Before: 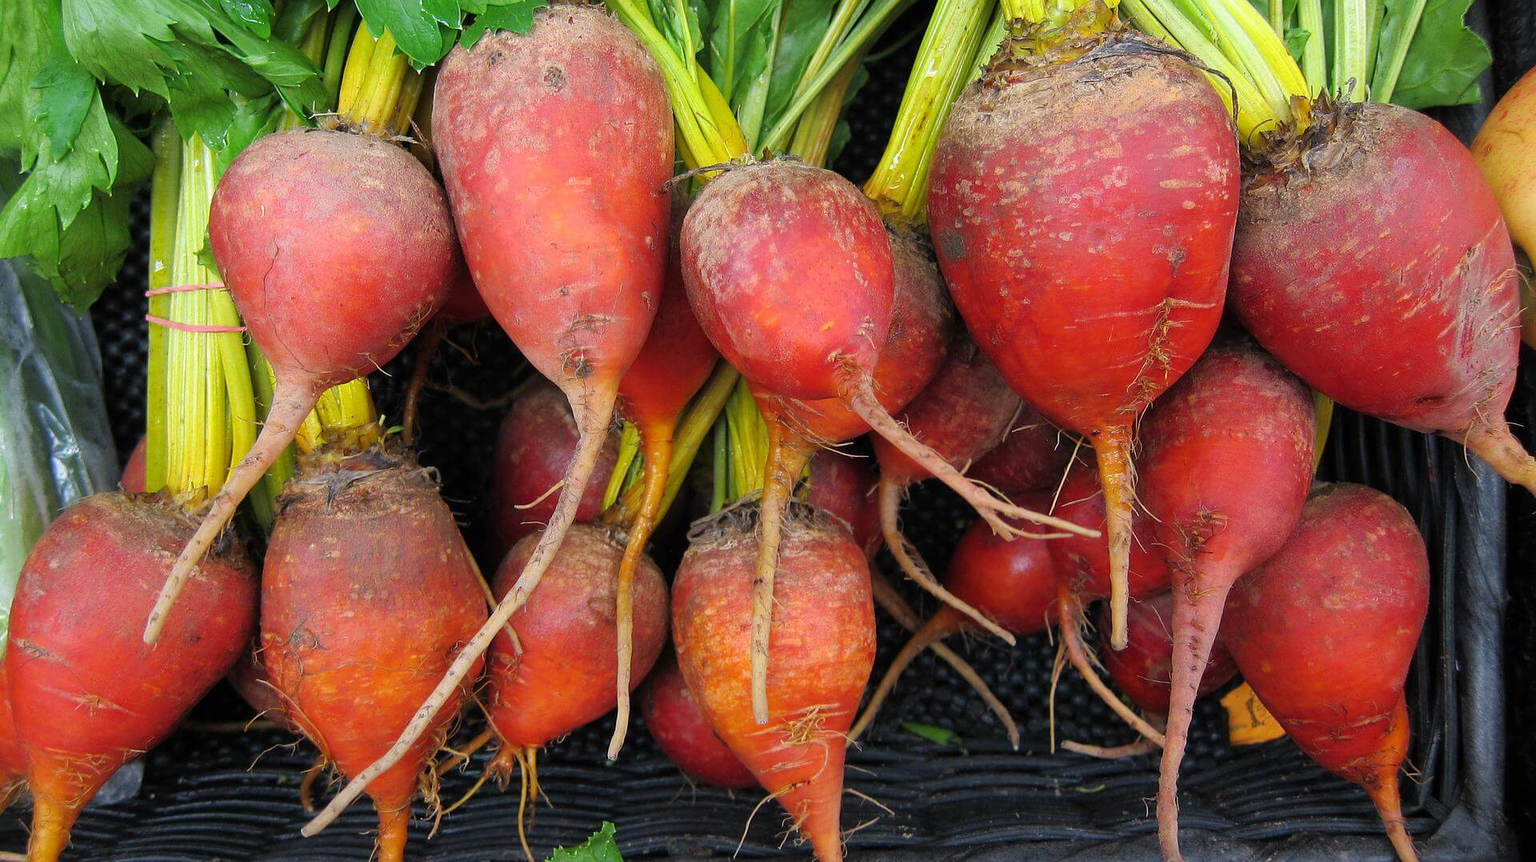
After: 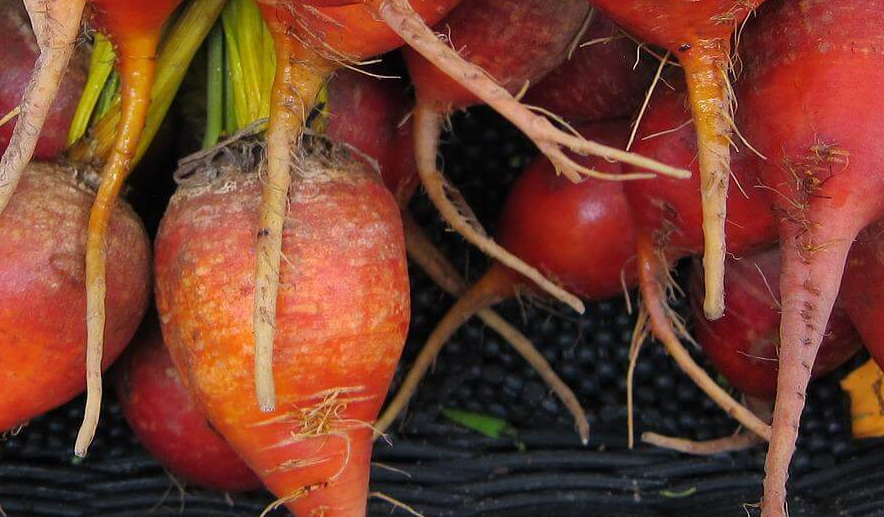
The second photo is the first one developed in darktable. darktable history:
crop: left 35.707%, top 45.86%, right 18.206%, bottom 6.091%
